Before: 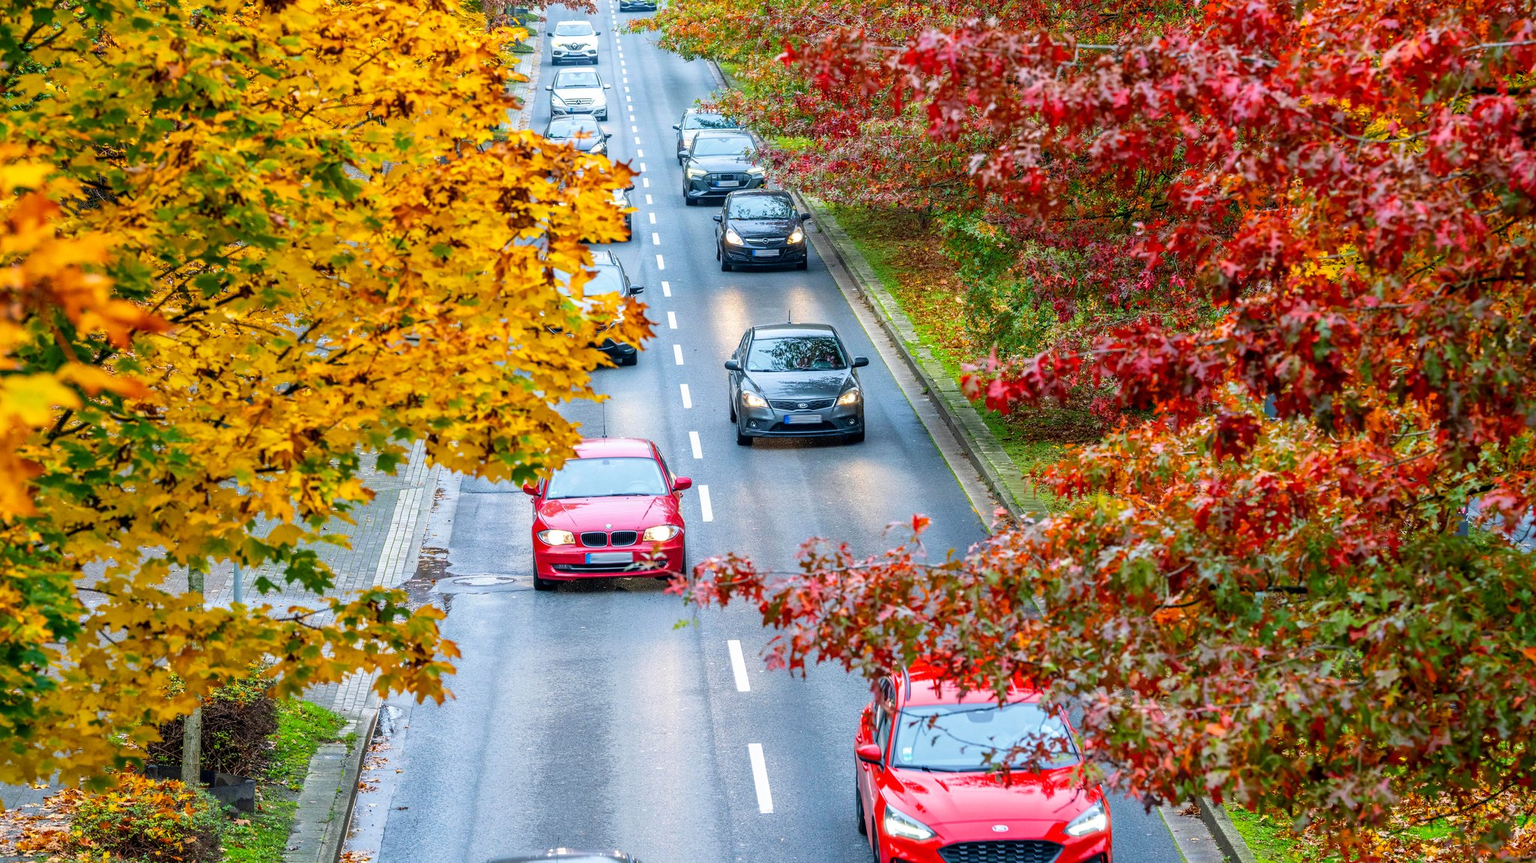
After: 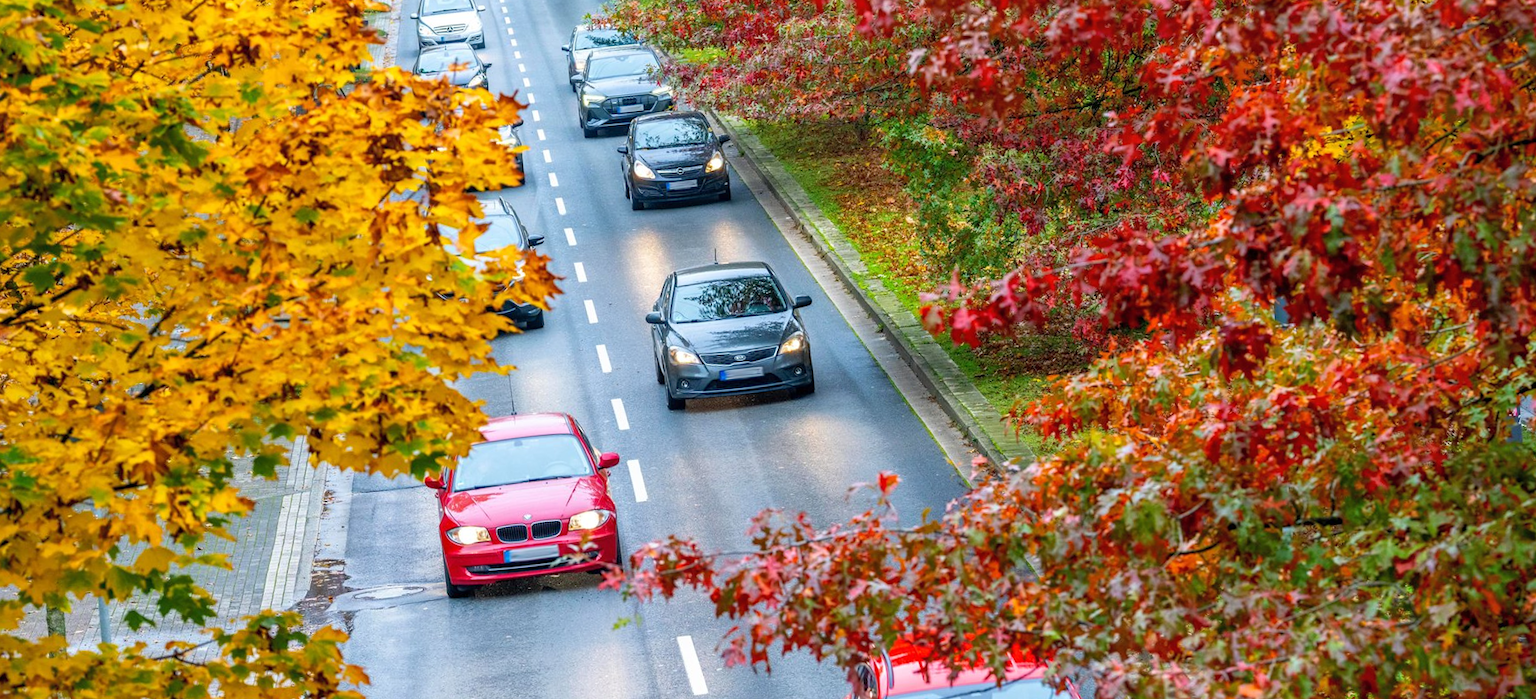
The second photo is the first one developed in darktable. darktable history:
shadows and highlights: shadows 43.06, highlights 6.94
crop: left 8.155%, top 6.611%, bottom 15.385%
rotate and perspective: rotation -5°, crop left 0.05, crop right 0.952, crop top 0.11, crop bottom 0.89
